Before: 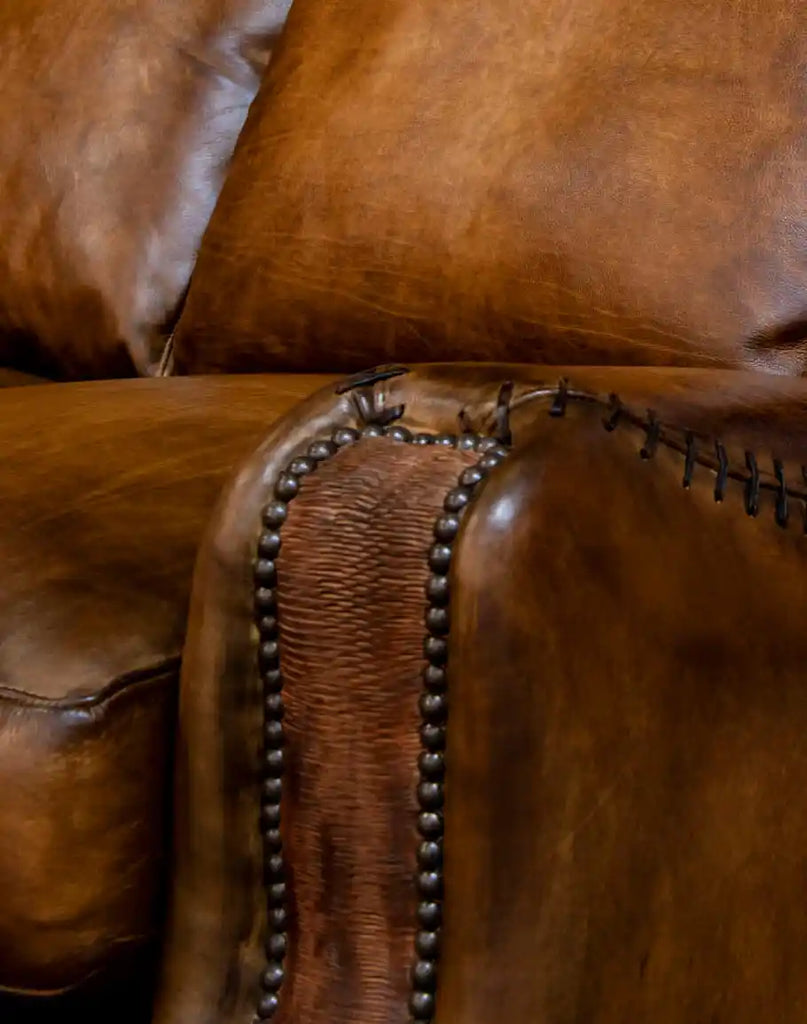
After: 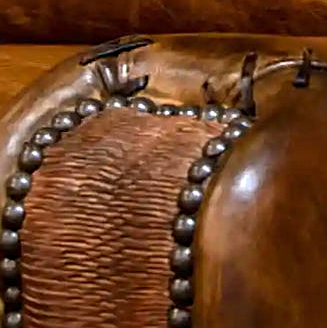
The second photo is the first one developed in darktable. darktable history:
sharpen: on, module defaults
crop: left 31.739%, top 32.135%, right 27.635%, bottom 35.749%
exposure: exposure 0.576 EV, compensate highlight preservation false
levels: black 8.54%, levels [0, 0.476, 0.951]
